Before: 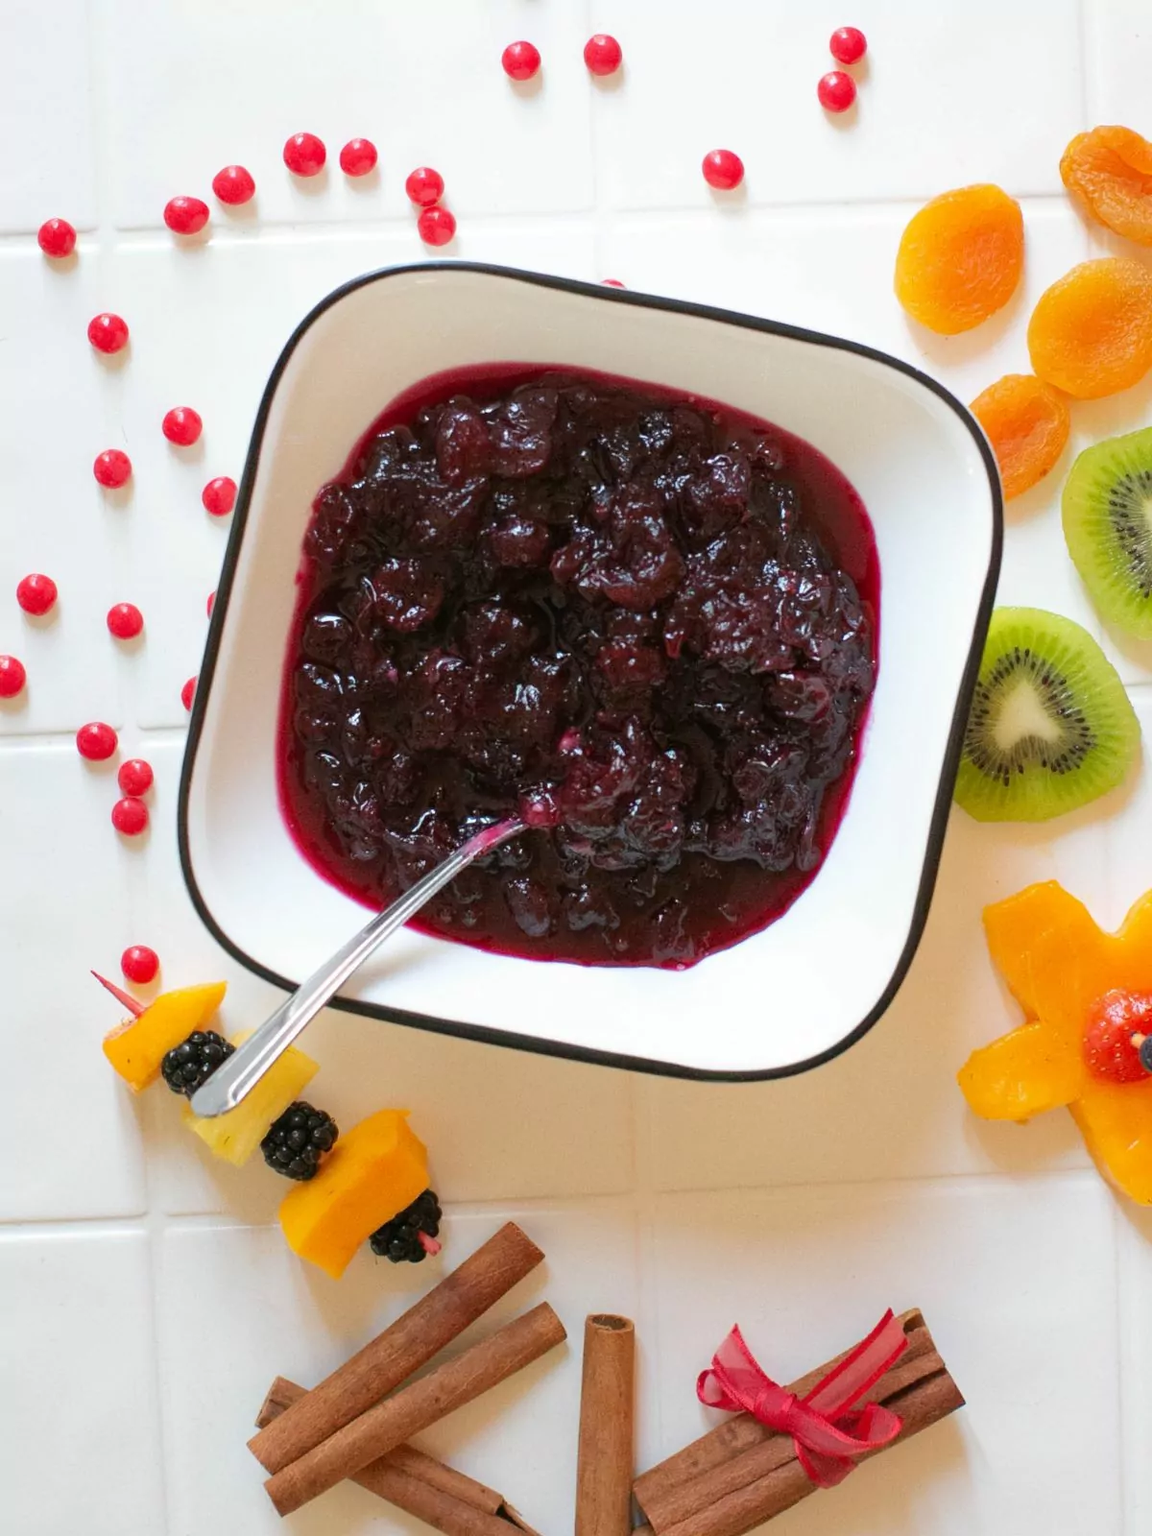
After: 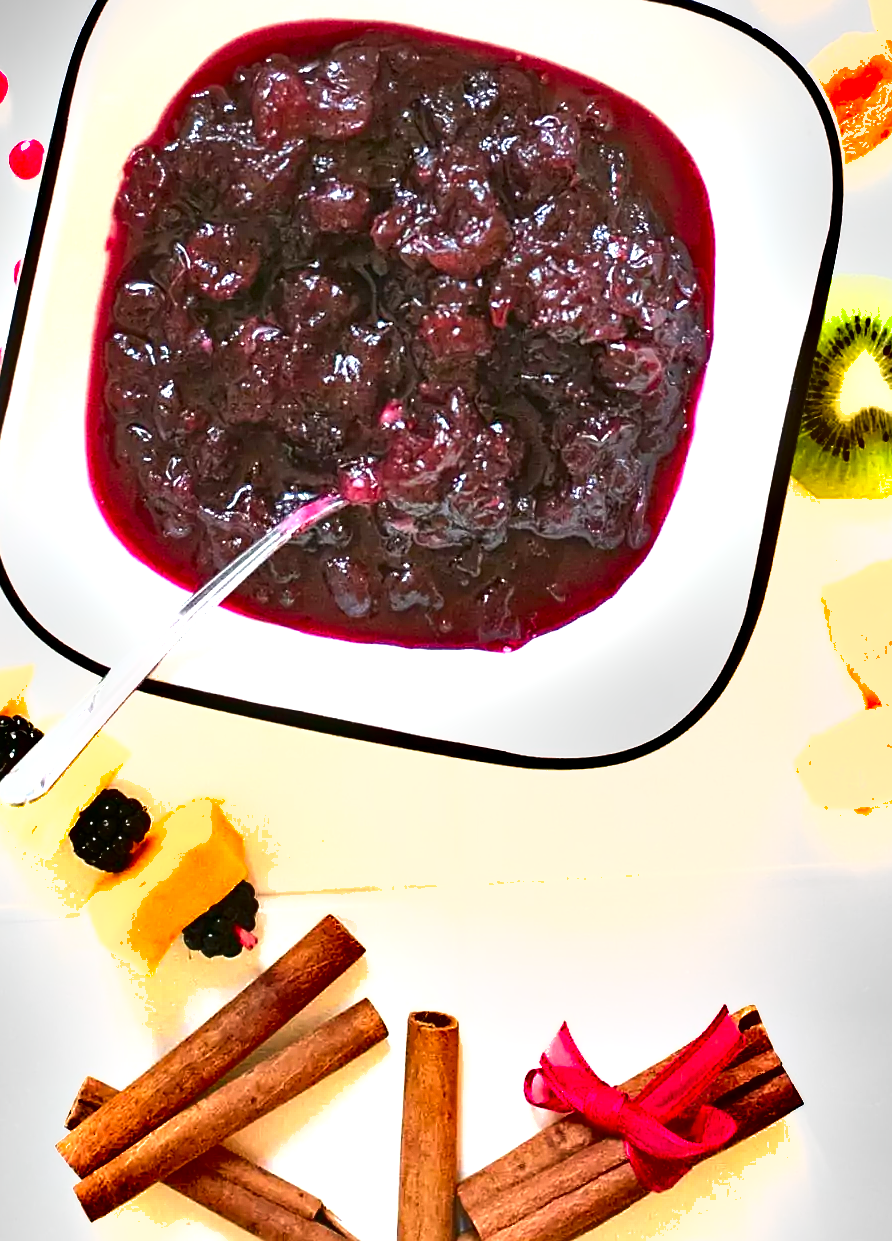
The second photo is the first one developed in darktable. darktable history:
color calibration: illuminant same as pipeline (D50), adaptation XYZ, x 0.346, y 0.359, temperature 5022.24 K, gamut compression 0.975
exposure: exposure 1.477 EV, compensate highlight preservation false
crop: left 16.867%, top 22.41%, right 8.776%
sharpen: on, module defaults
shadows and highlights: soften with gaussian
contrast brightness saturation: saturation 0.098
